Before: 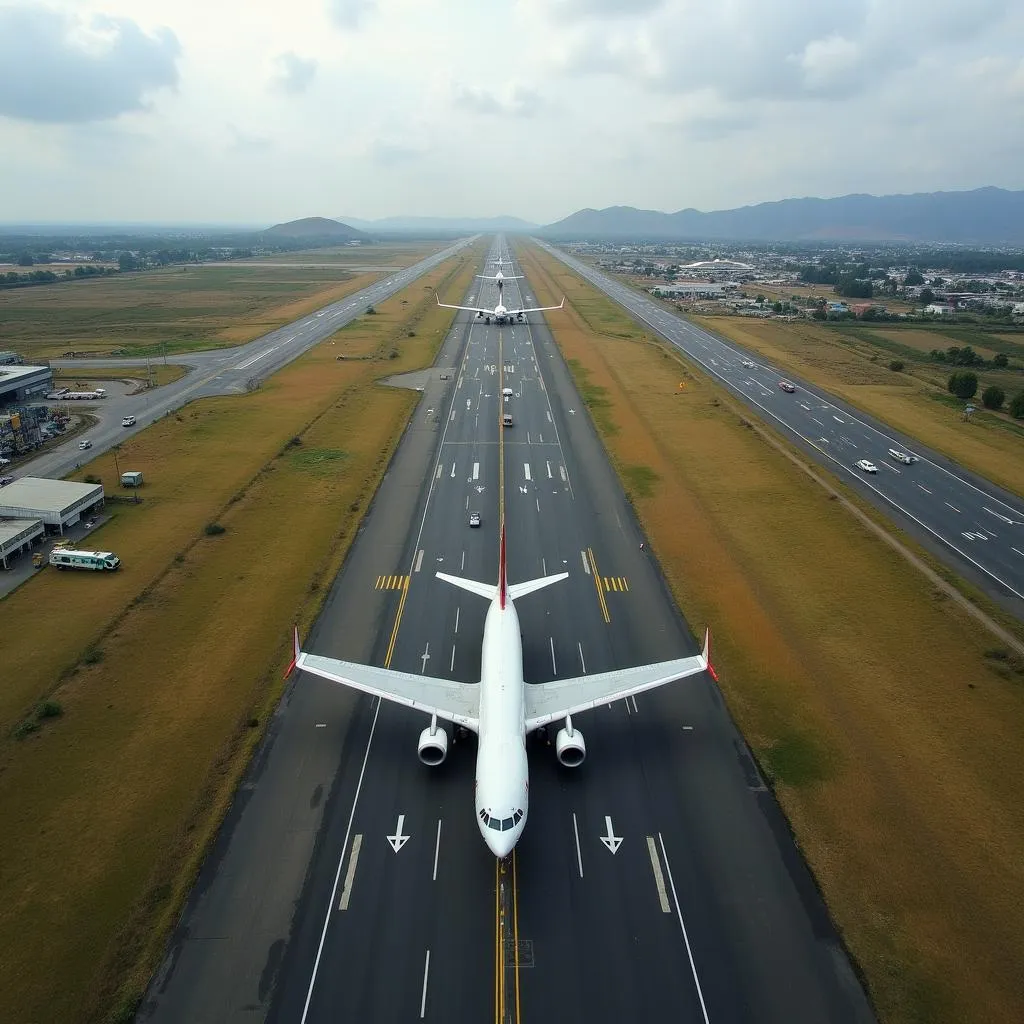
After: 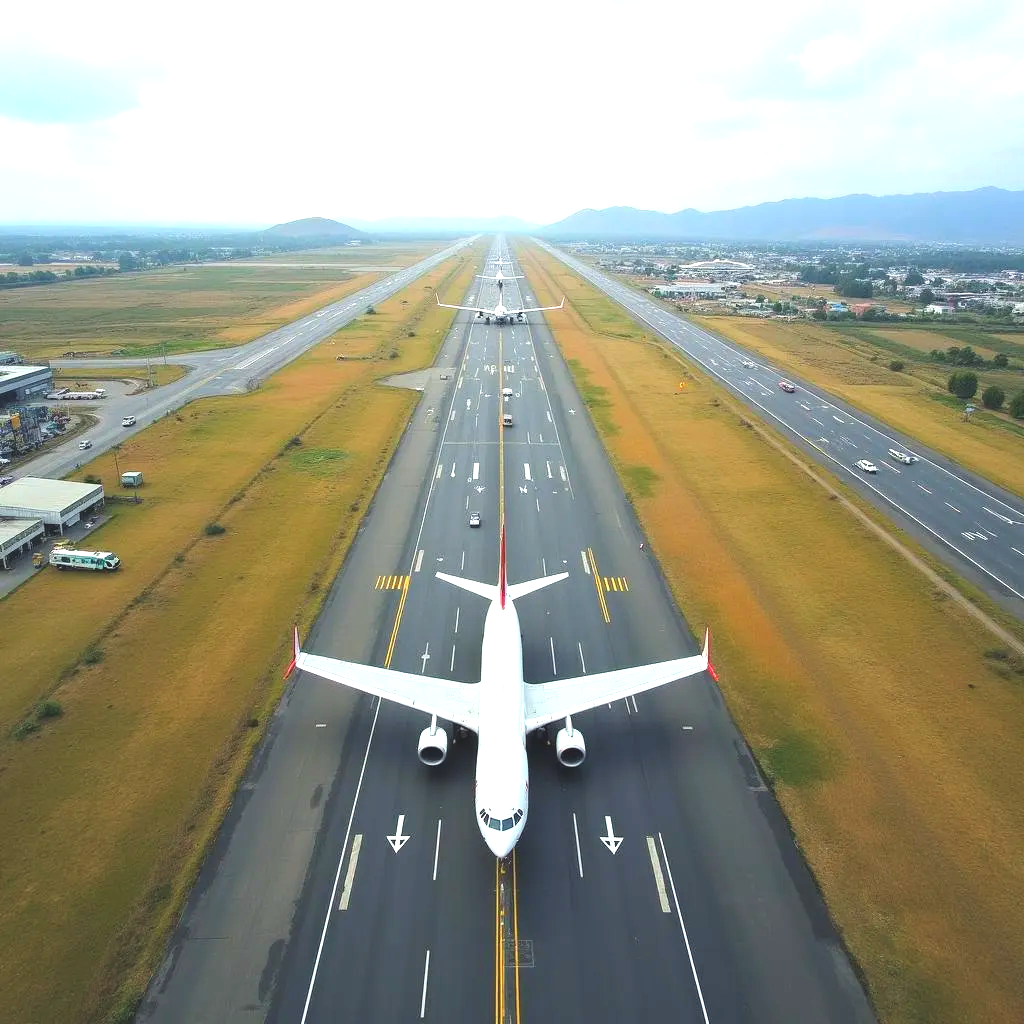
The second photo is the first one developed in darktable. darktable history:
contrast brightness saturation: brightness 0.087, saturation 0.192
exposure: black level correction -0.005, exposure 1.005 EV, compensate highlight preservation false
